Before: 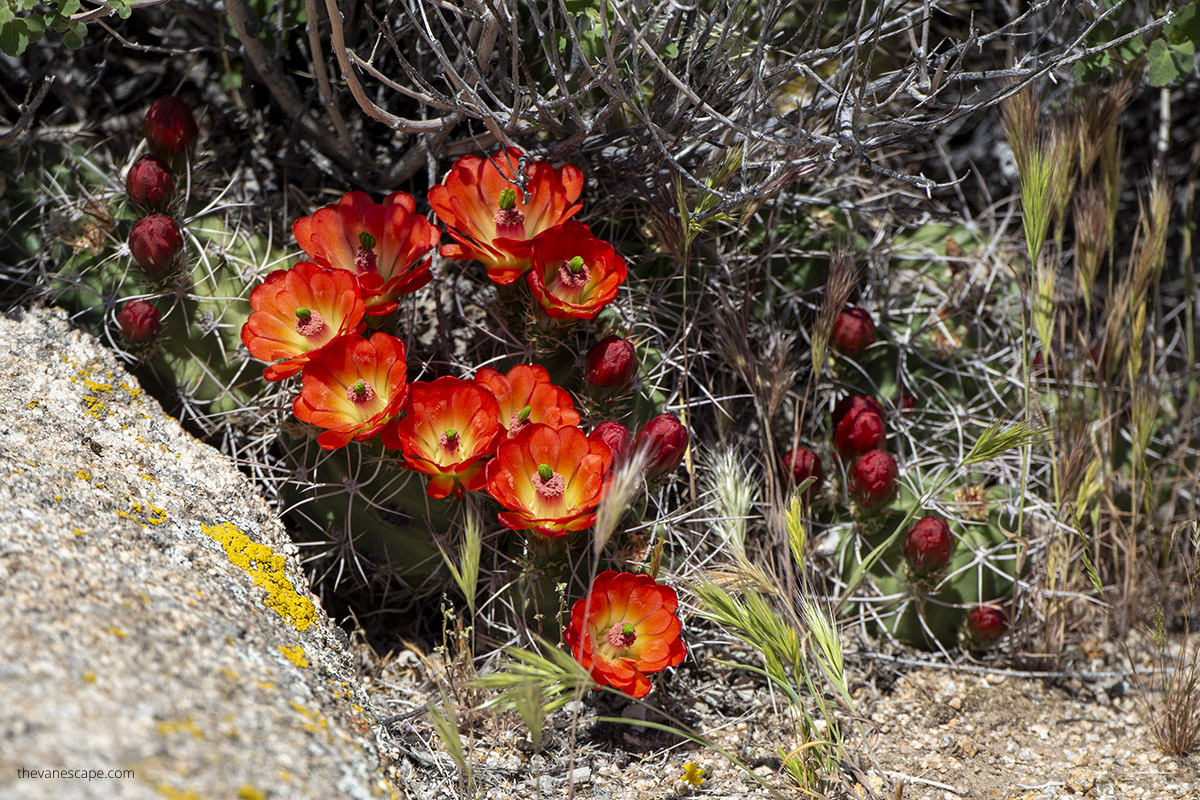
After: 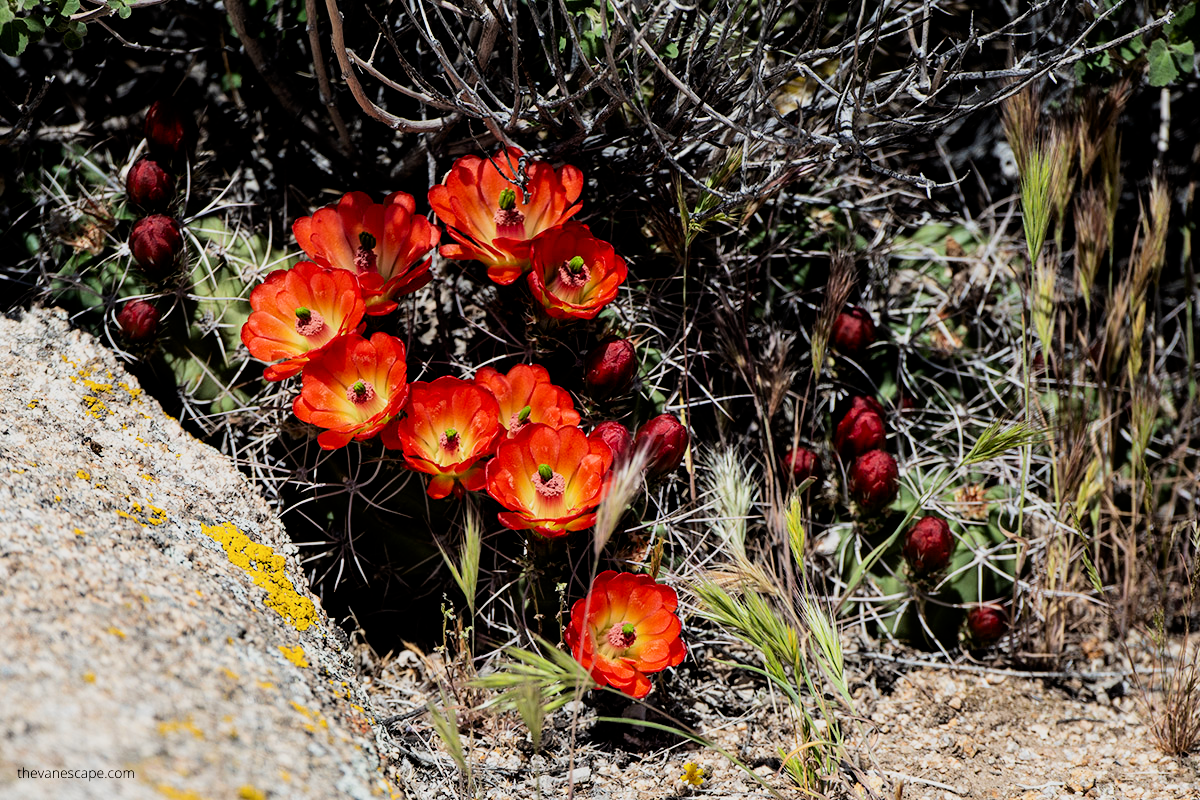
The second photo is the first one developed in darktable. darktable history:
filmic rgb: black relative exposure -5 EV, hardness 2.88, contrast 1.3, highlights saturation mix -30%
shadows and highlights: shadows -30, highlights 30
